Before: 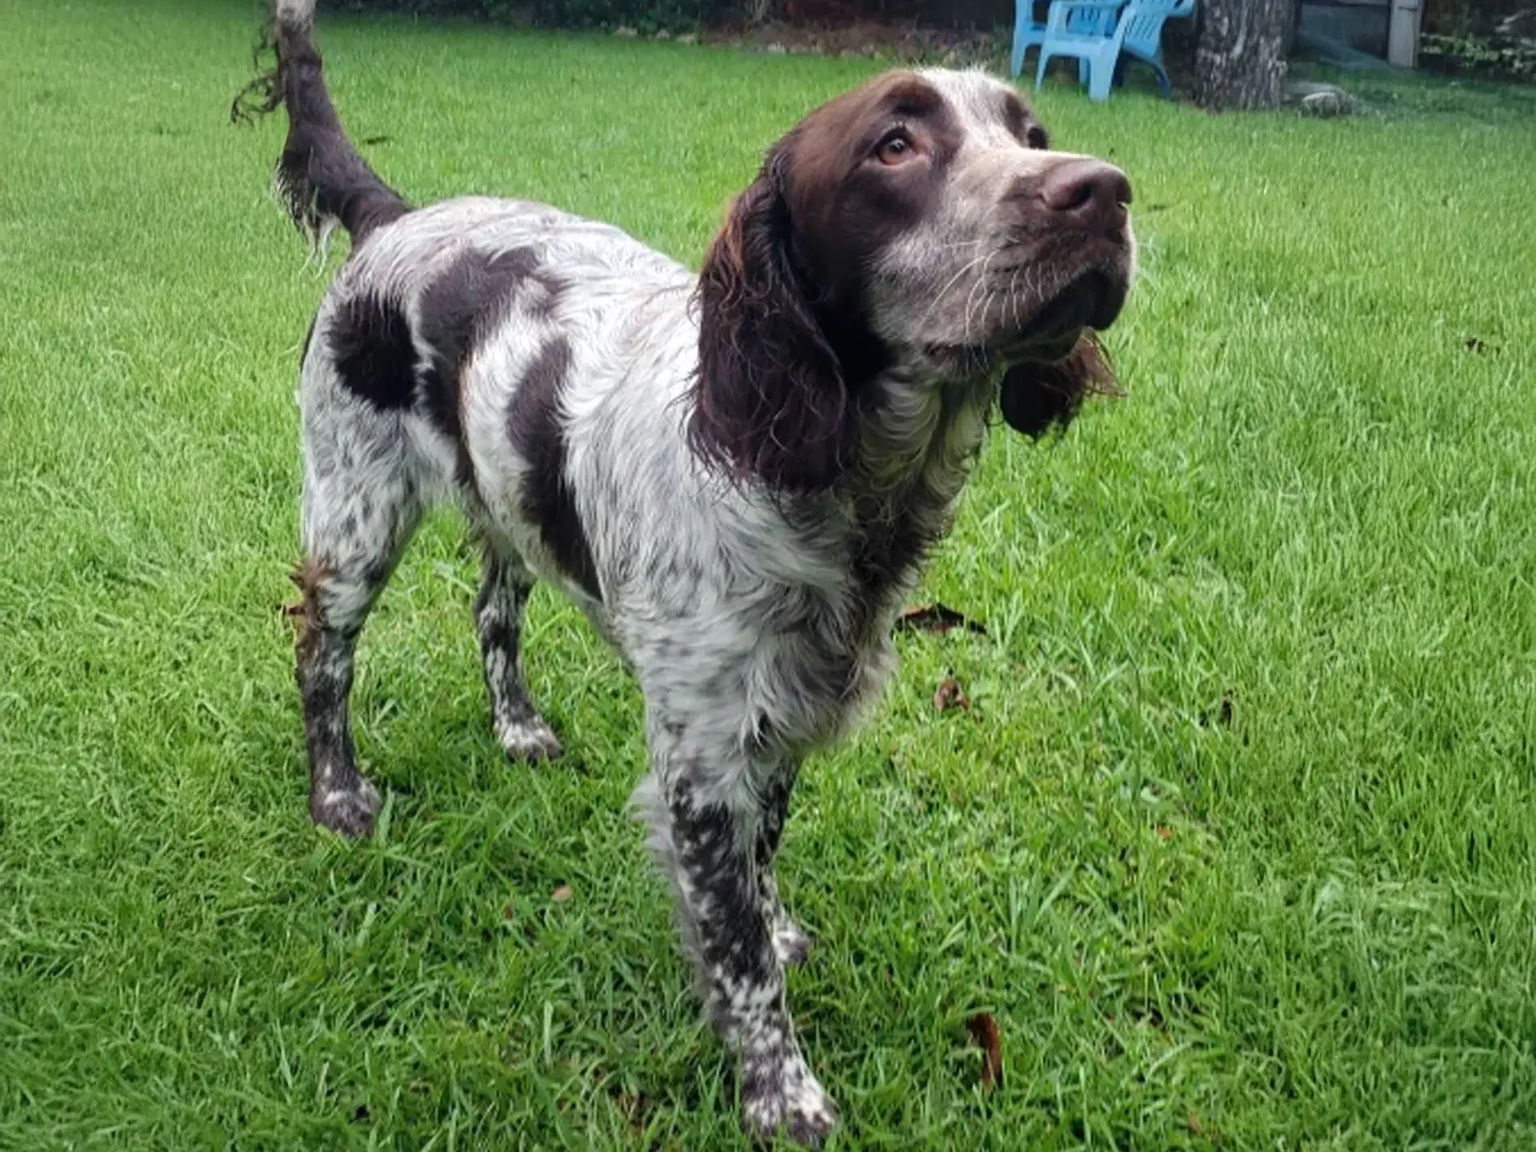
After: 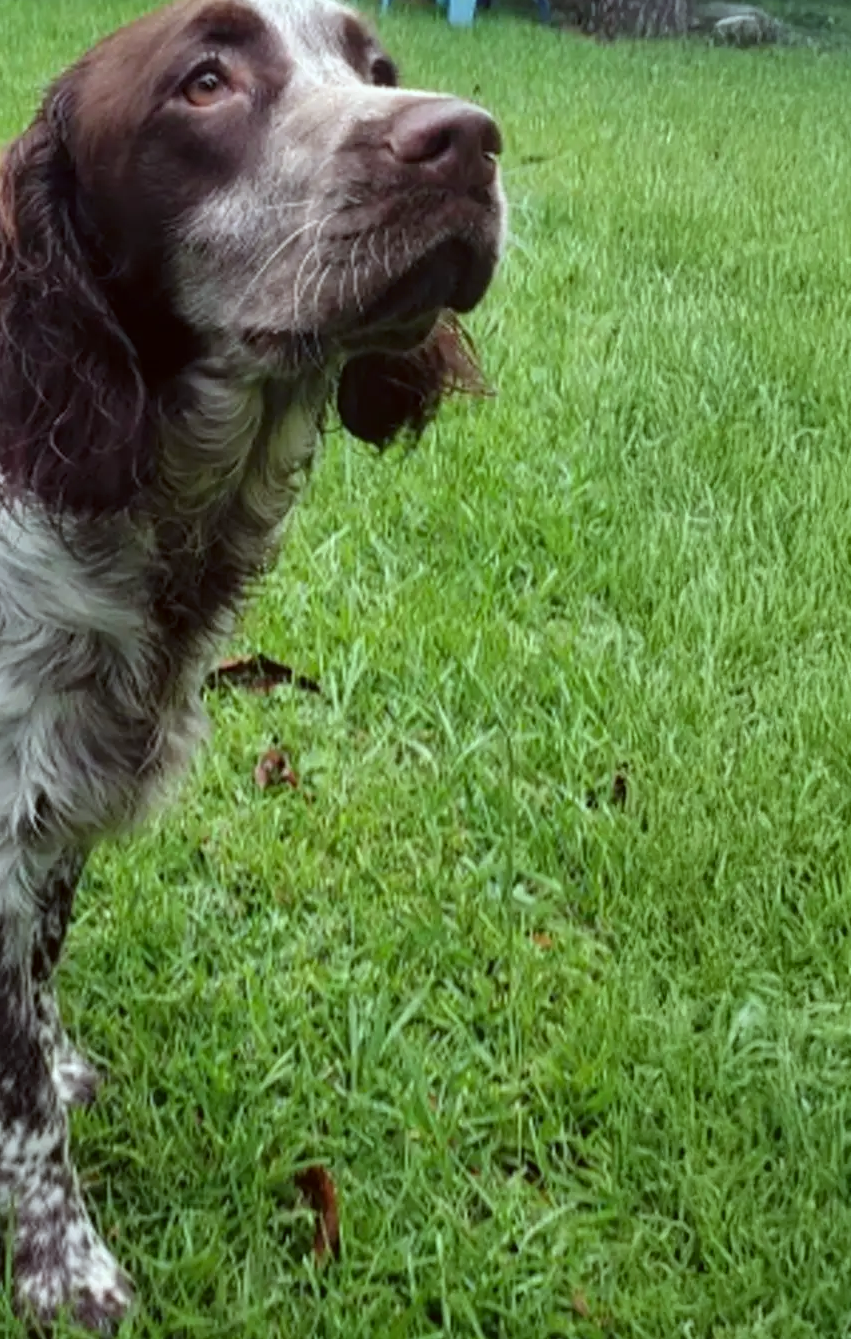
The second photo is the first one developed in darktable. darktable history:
crop: left 47.599%, top 6.949%, right 8.035%
color correction: highlights a* -5.07, highlights b* -3.78, shadows a* 3.93, shadows b* 4.44
